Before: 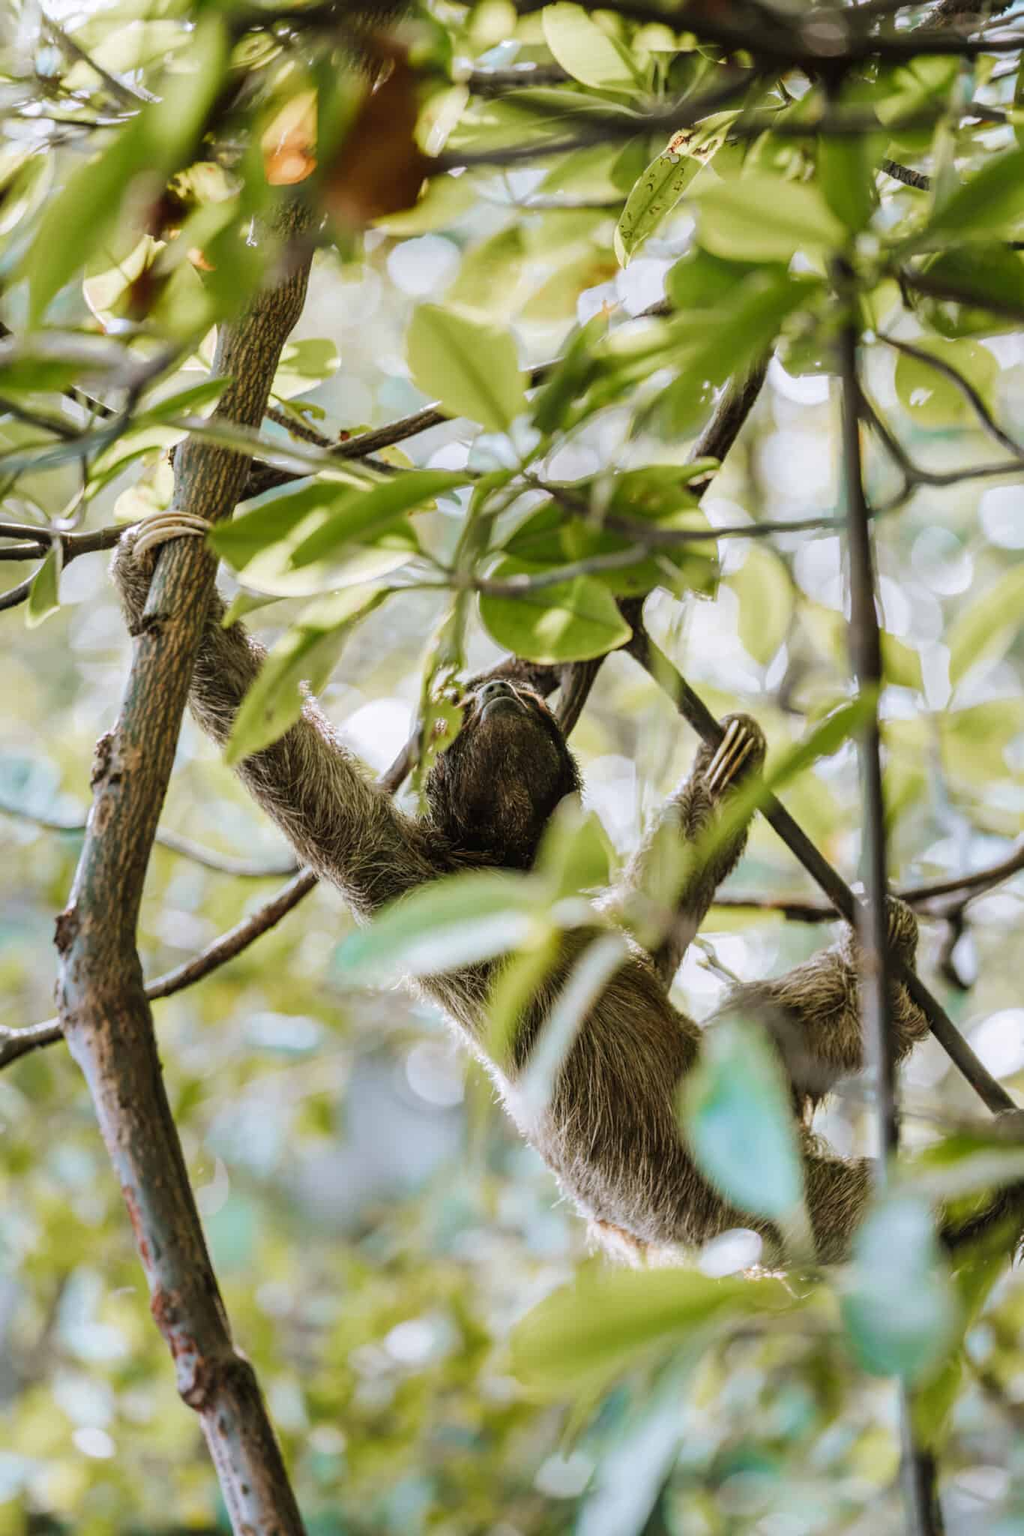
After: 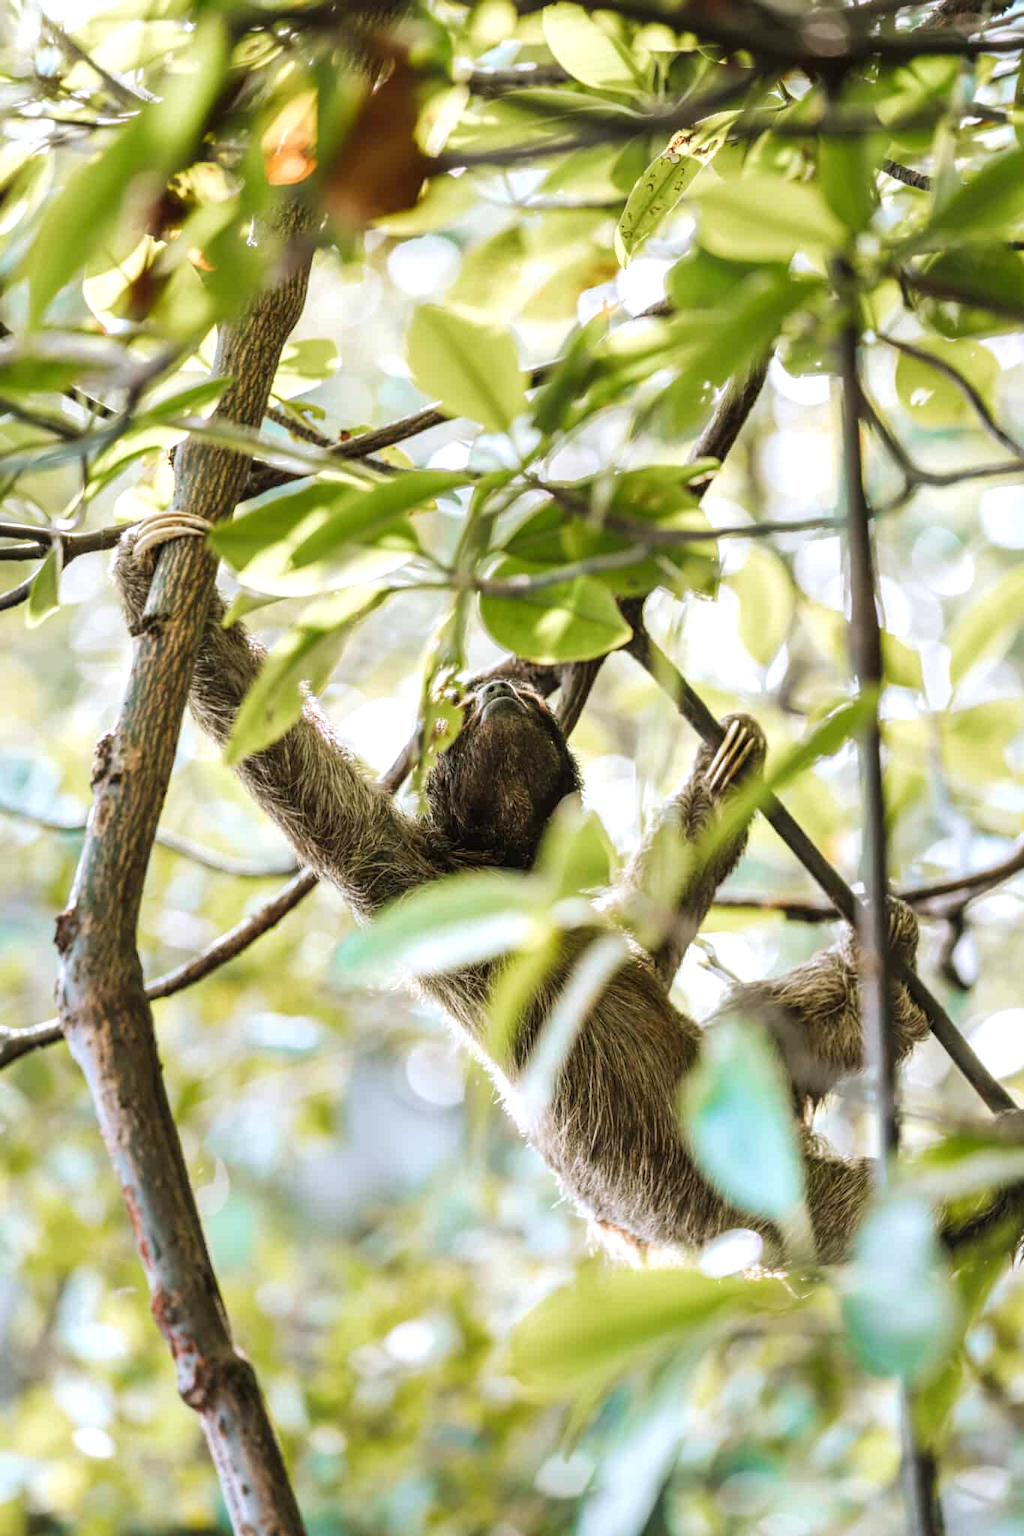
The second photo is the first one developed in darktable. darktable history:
exposure: exposure 0.495 EV, compensate highlight preservation false
